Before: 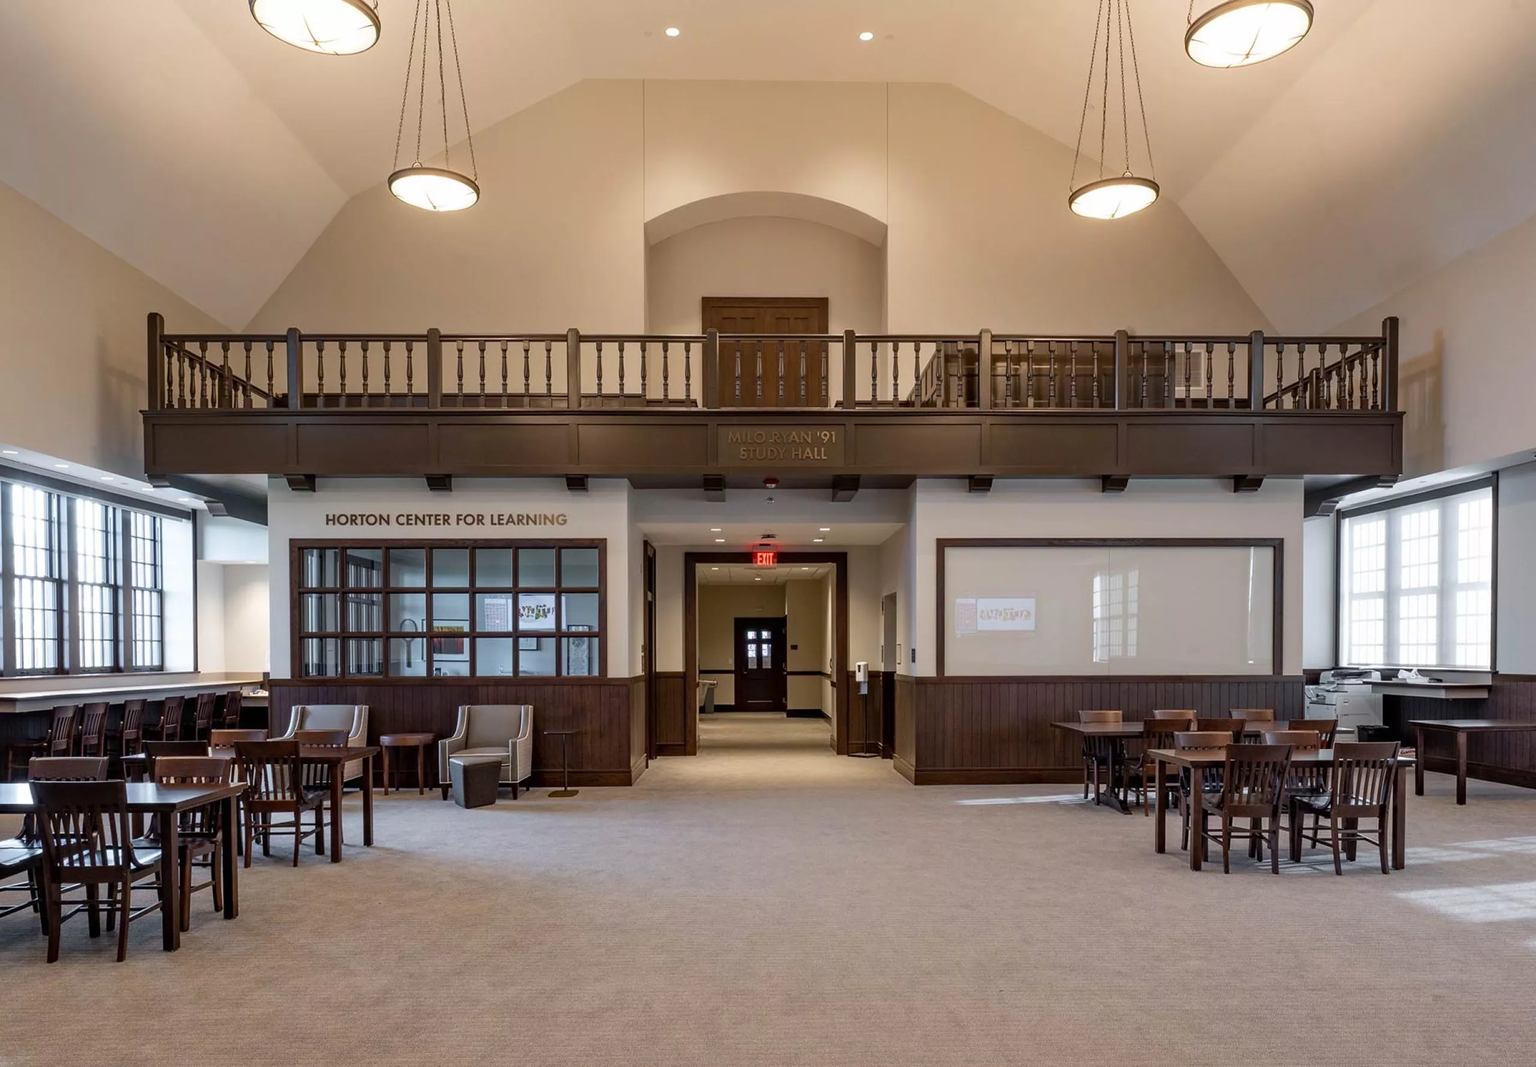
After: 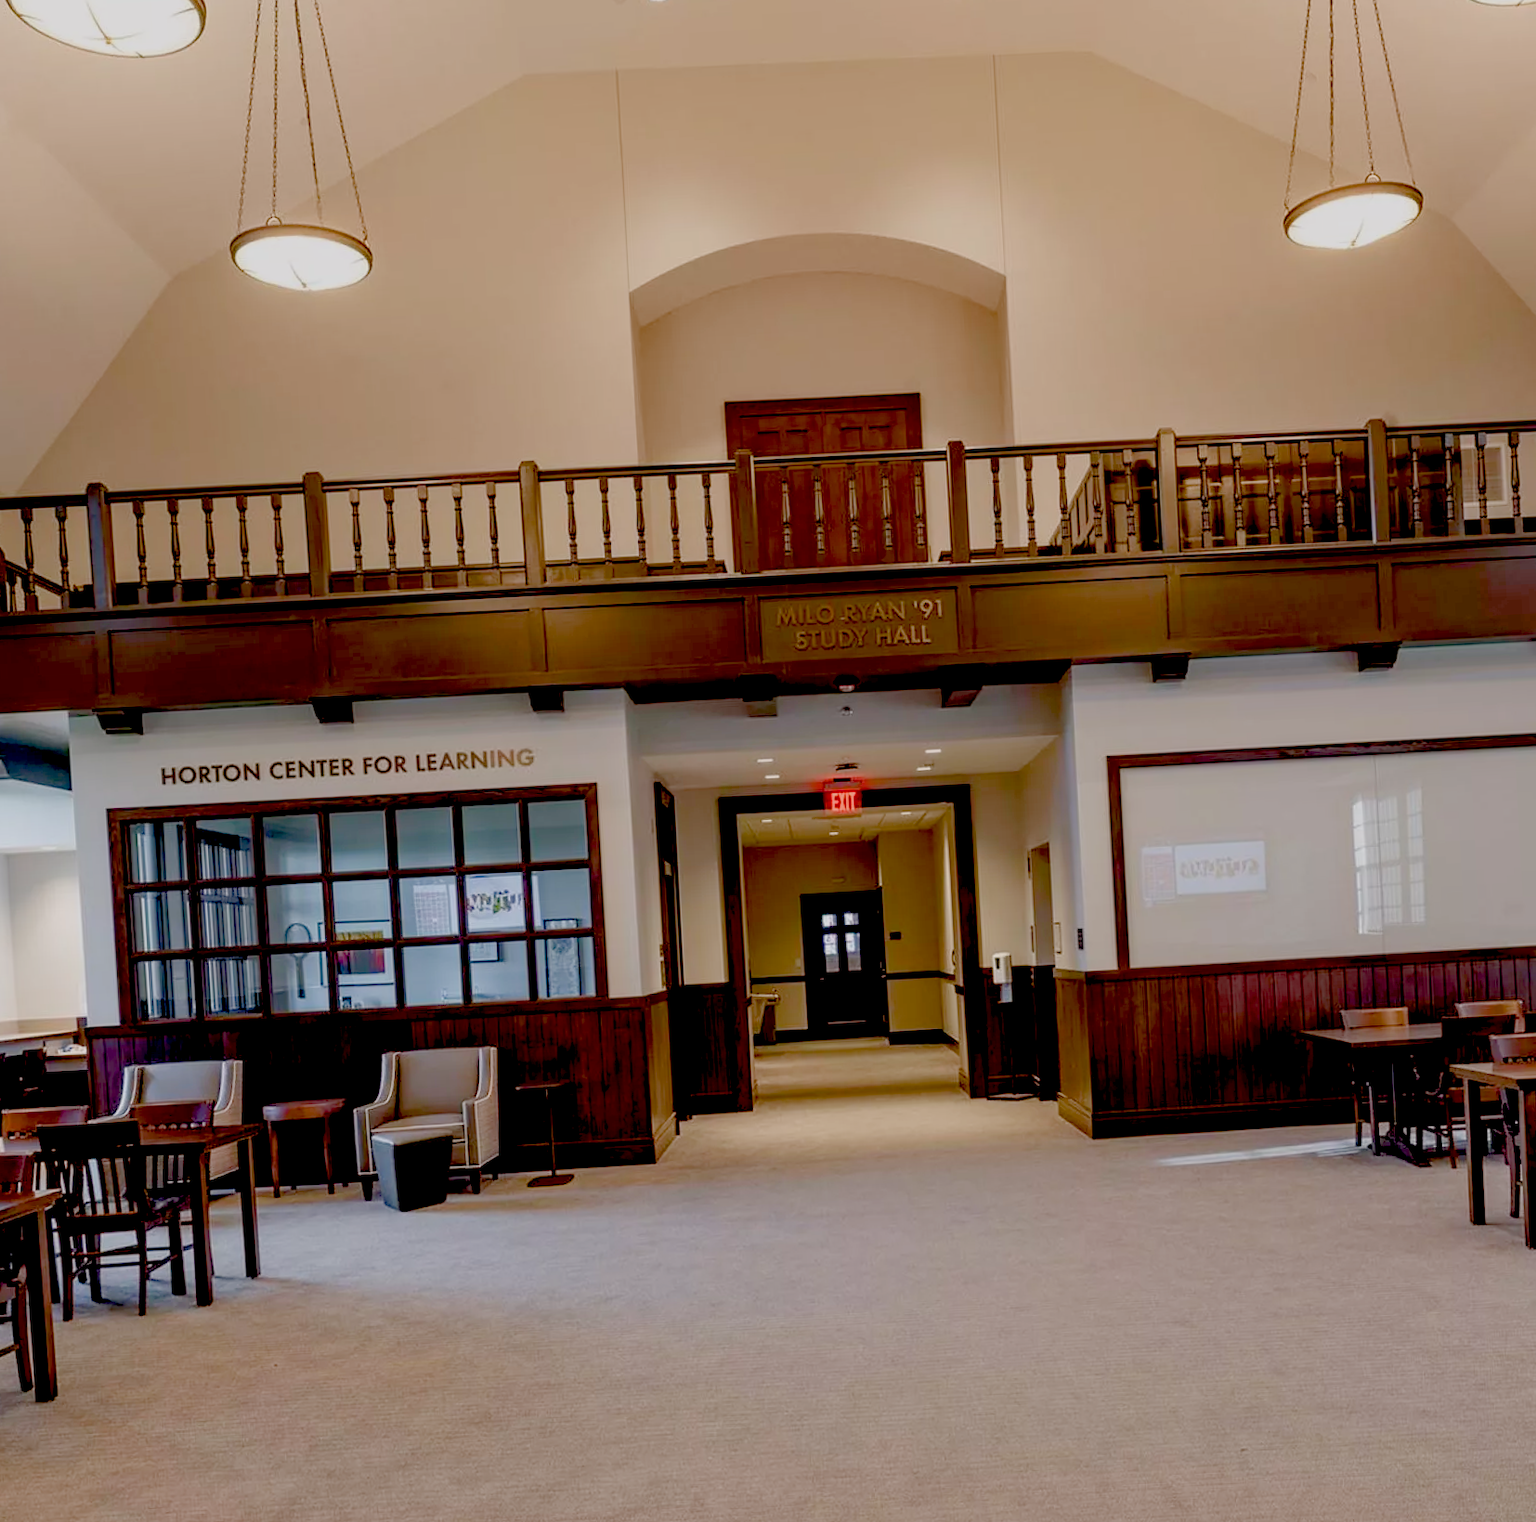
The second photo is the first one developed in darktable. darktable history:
rotate and perspective: rotation -3°, crop left 0.031, crop right 0.968, crop top 0.07, crop bottom 0.93
exposure: black level correction 0.031, exposure 0.304 EV, compensate highlight preservation false
crop and rotate: left 13.342%, right 19.991%
color balance rgb: shadows lift › chroma 1%, shadows lift › hue 113°, highlights gain › chroma 0.2%, highlights gain › hue 333°, perceptual saturation grading › global saturation 20%, perceptual saturation grading › highlights -50%, perceptual saturation grading › shadows 25%, contrast -30%
